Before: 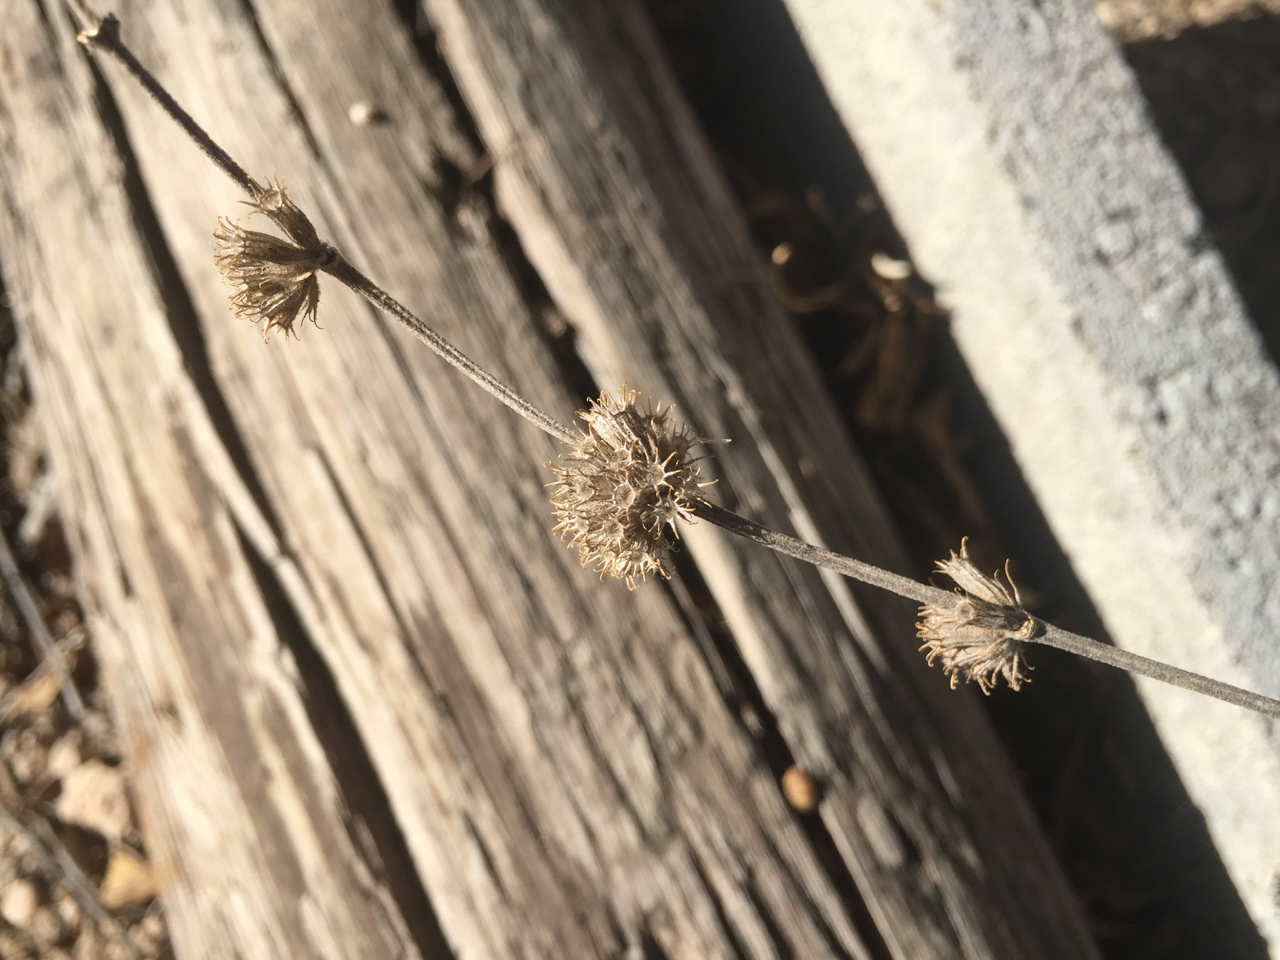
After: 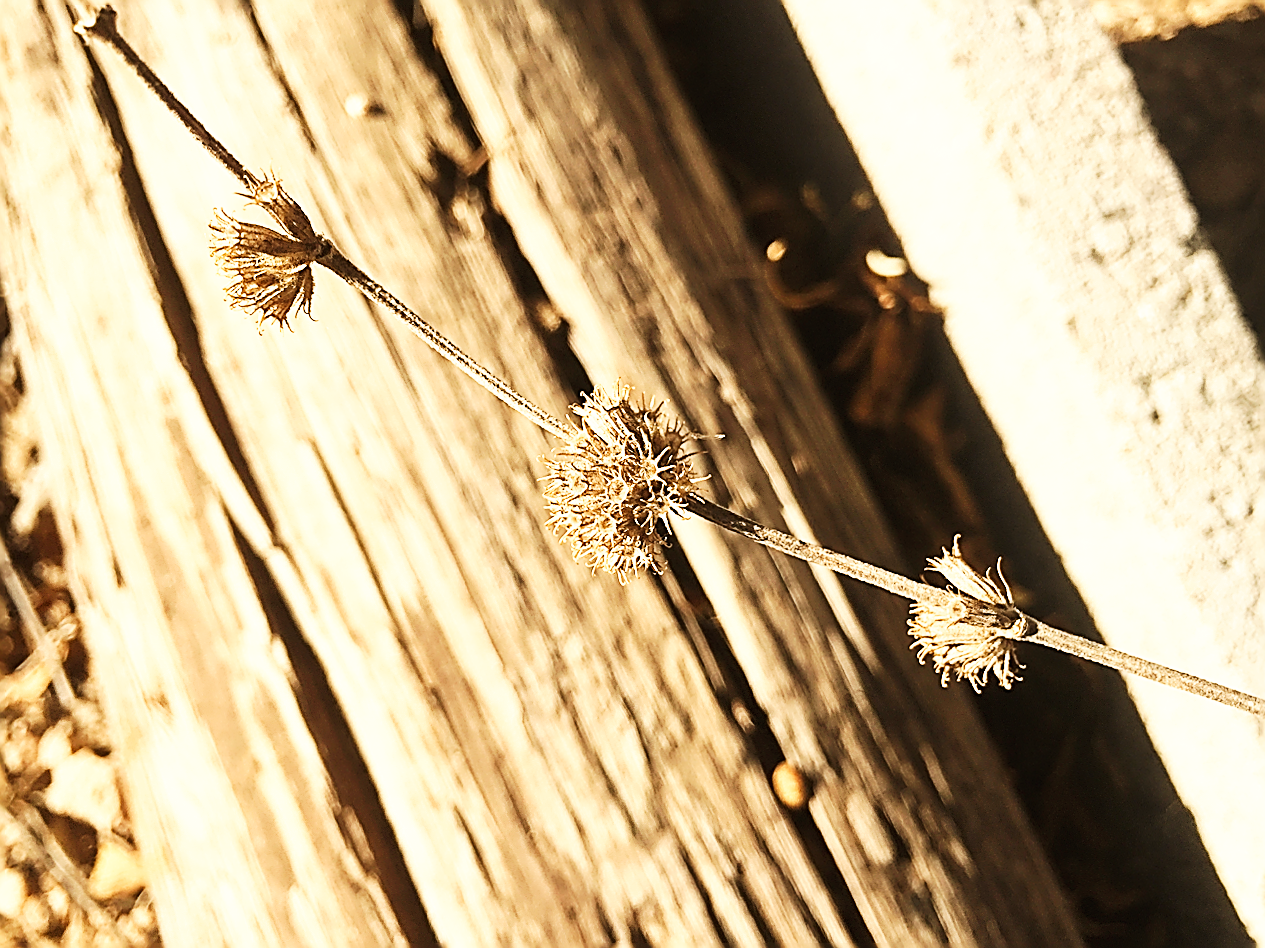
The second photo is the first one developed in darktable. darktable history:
sharpen: amount 1.861
crop and rotate: angle -0.5°
white balance: red 1.138, green 0.996, blue 0.812
base curve: curves: ch0 [(0, 0) (0.007, 0.004) (0.027, 0.03) (0.046, 0.07) (0.207, 0.54) (0.442, 0.872) (0.673, 0.972) (1, 1)], preserve colors none
